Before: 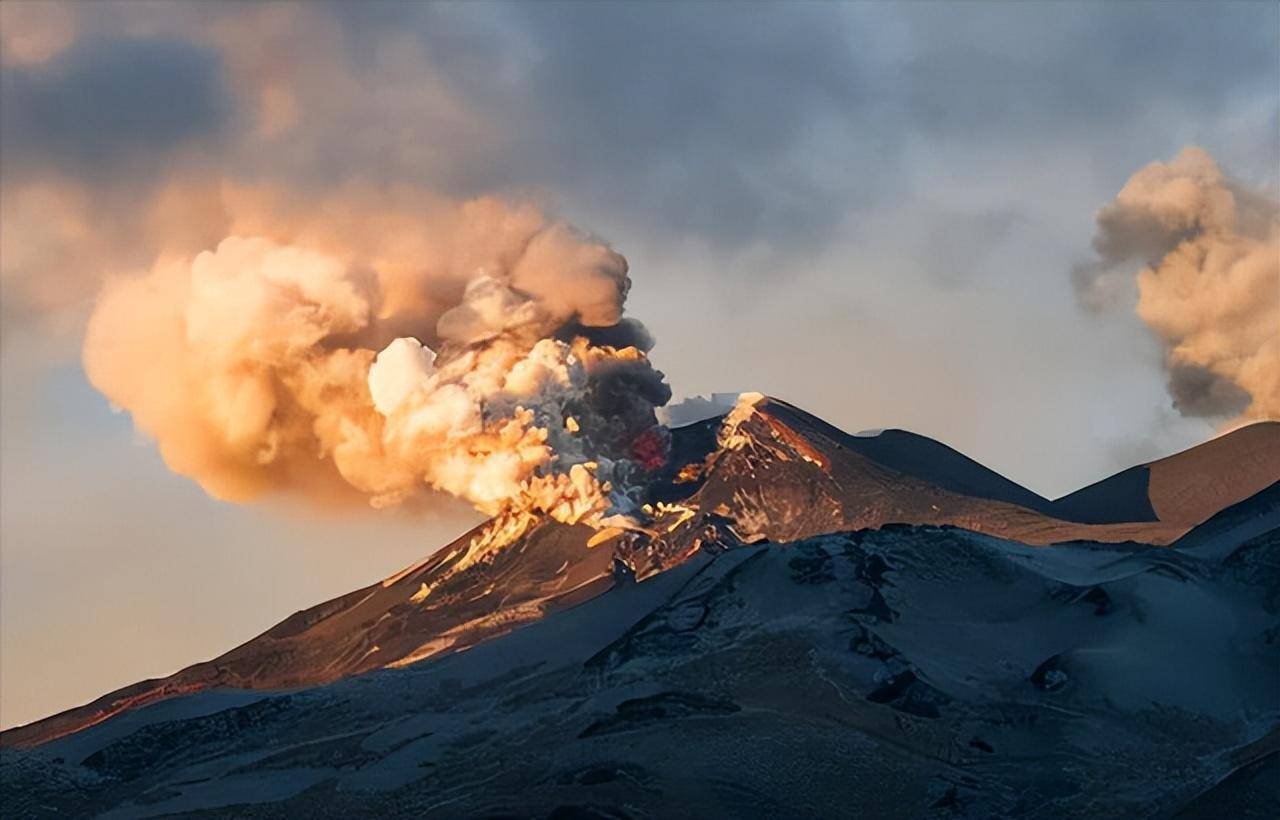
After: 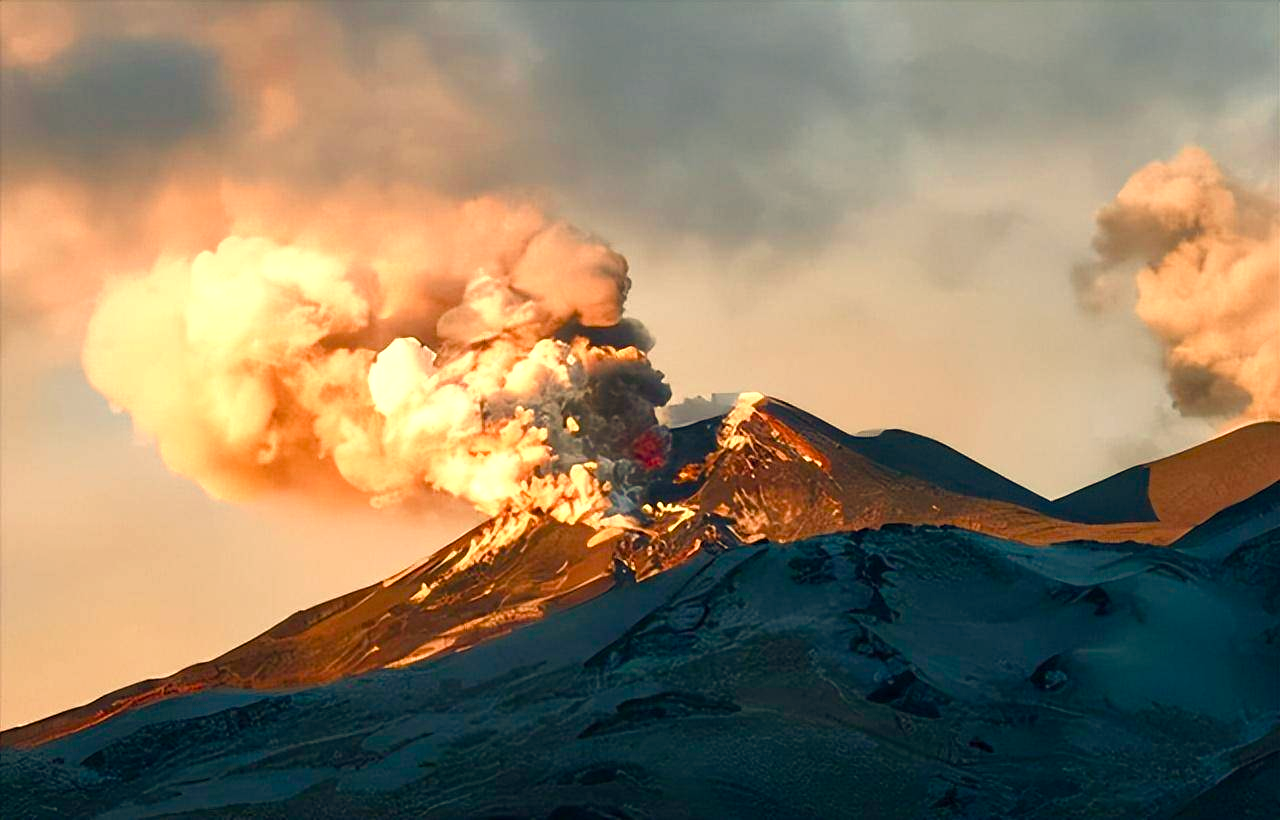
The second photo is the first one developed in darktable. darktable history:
white balance: red 1.123, blue 0.83
velvia: strength 9.25%
color balance rgb: perceptual saturation grading › global saturation 25%, perceptual saturation grading › highlights -50%, perceptual saturation grading › shadows 30%, perceptual brilliance grading › global brilliance 12%, global vibrance 20%
